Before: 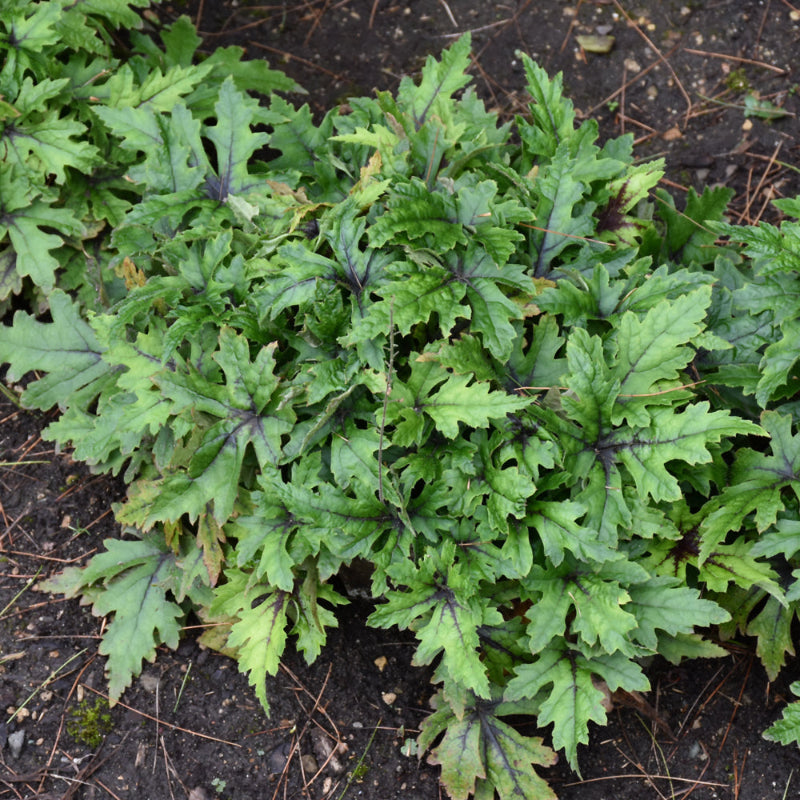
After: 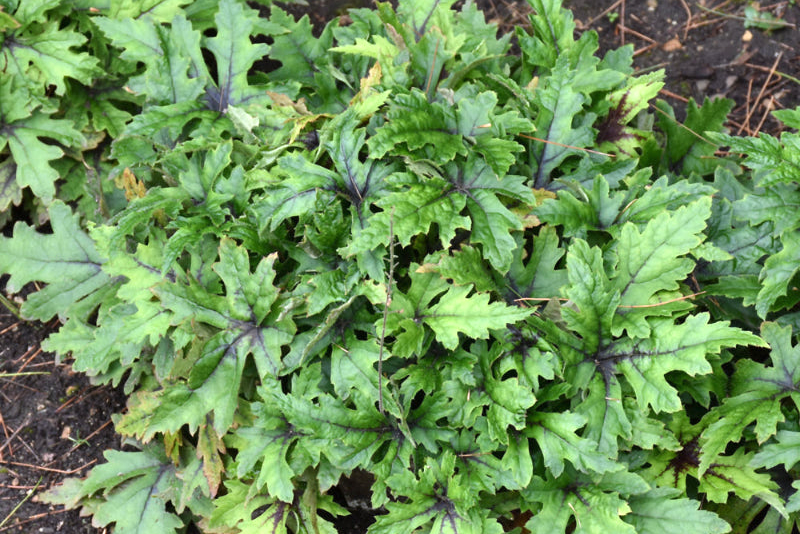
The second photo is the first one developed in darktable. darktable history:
crop: top 11.172%, bottom 22.025%
exposure: black level correction 0, exposure 0.499 EV, compensate highlight preservation false
